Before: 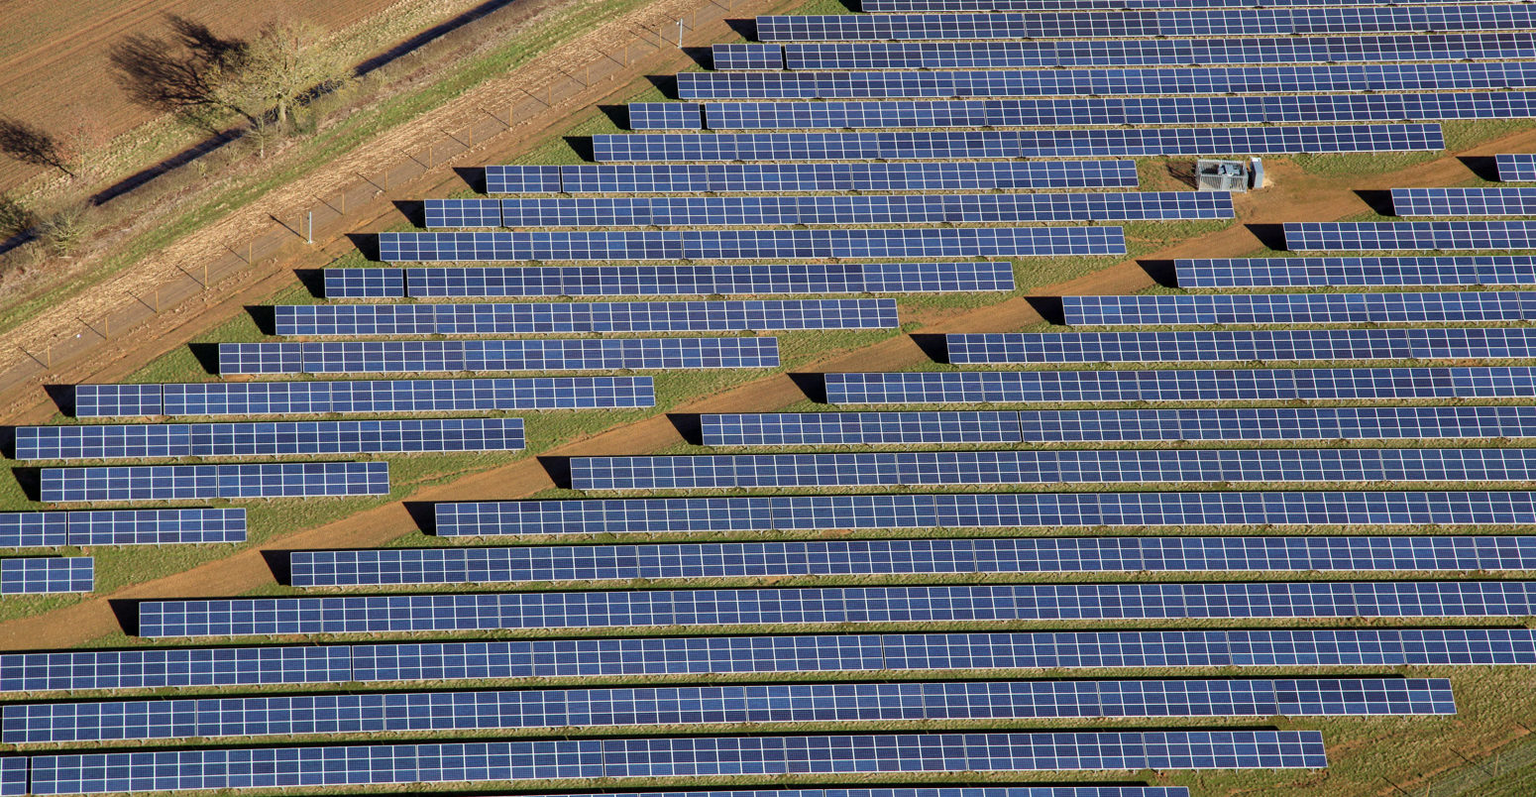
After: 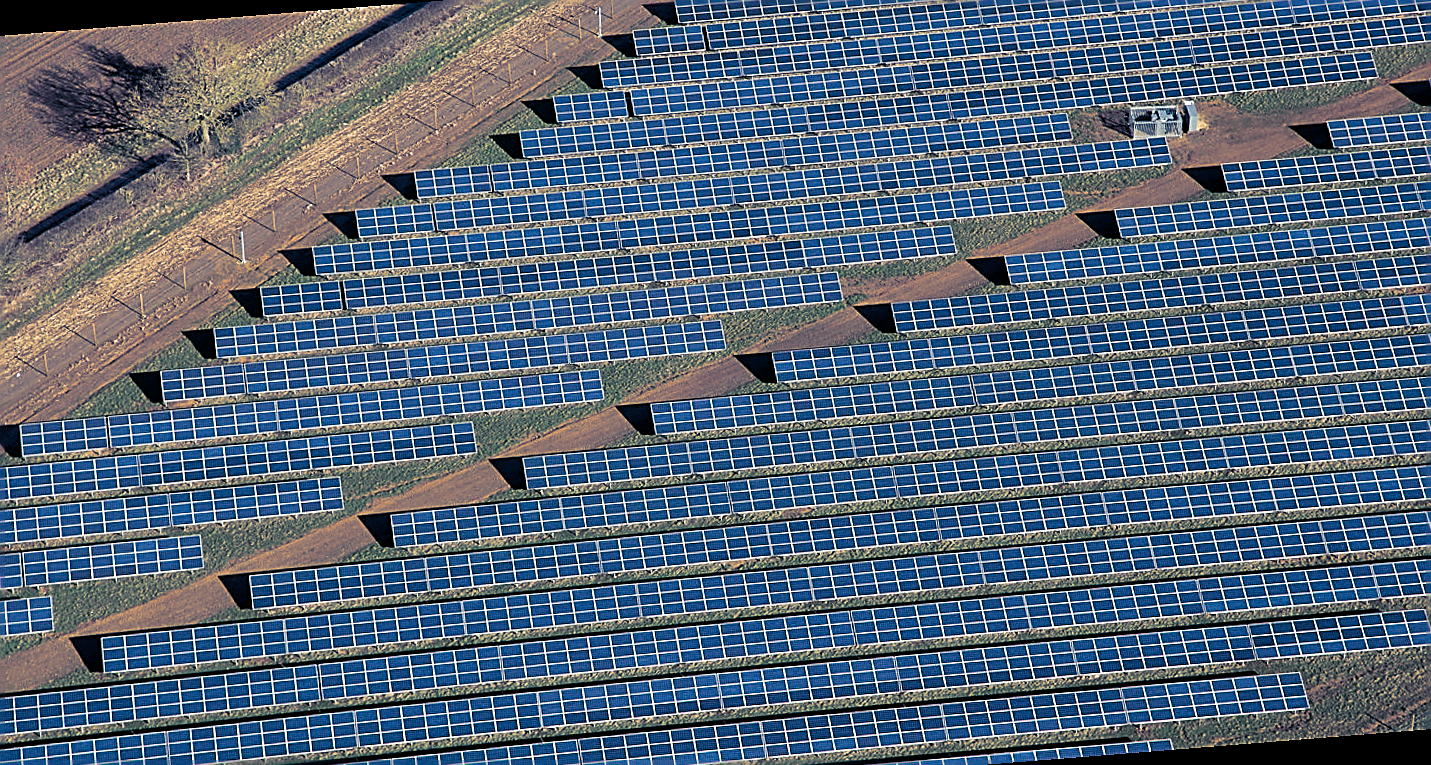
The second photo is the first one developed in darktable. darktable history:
color balance rgb: perceptual saturation grading › global saturation 20%, perceptual saturation grading › highlights -25%, perceptual saturation grading › shadows 25%
sharpen: radius 1.685, amount 1.294
split-toning: shadows › hue 226.8°, shadows › saturation 0.84
rotate and perspective: rotation -4.57°, crop left 0.054, crop right 0.944, crop top 0.087, crop bottom 0.914
